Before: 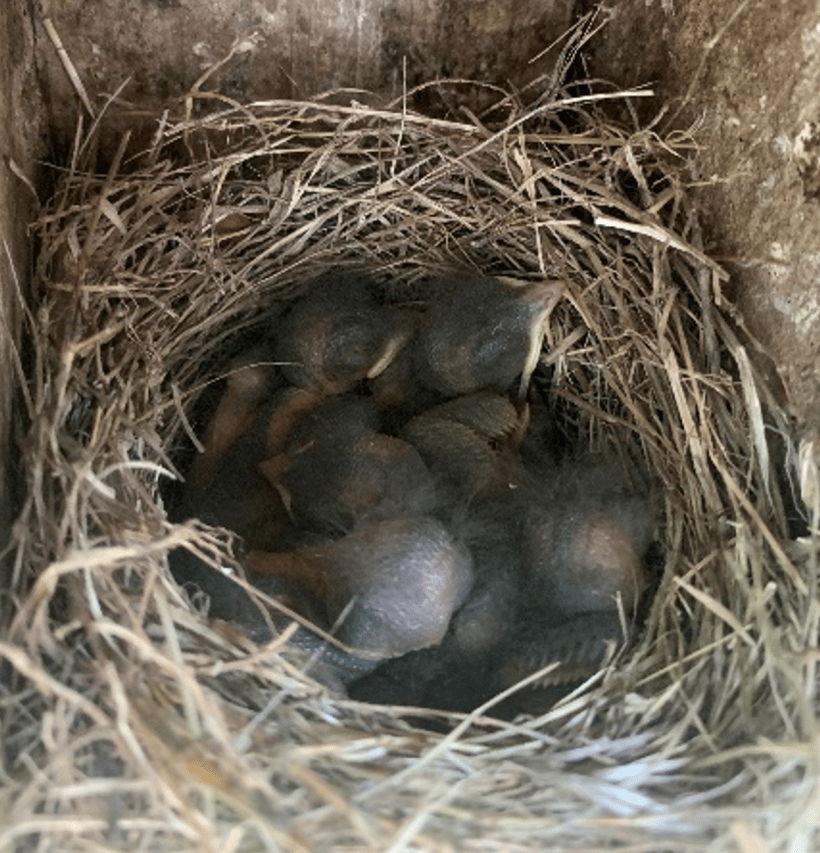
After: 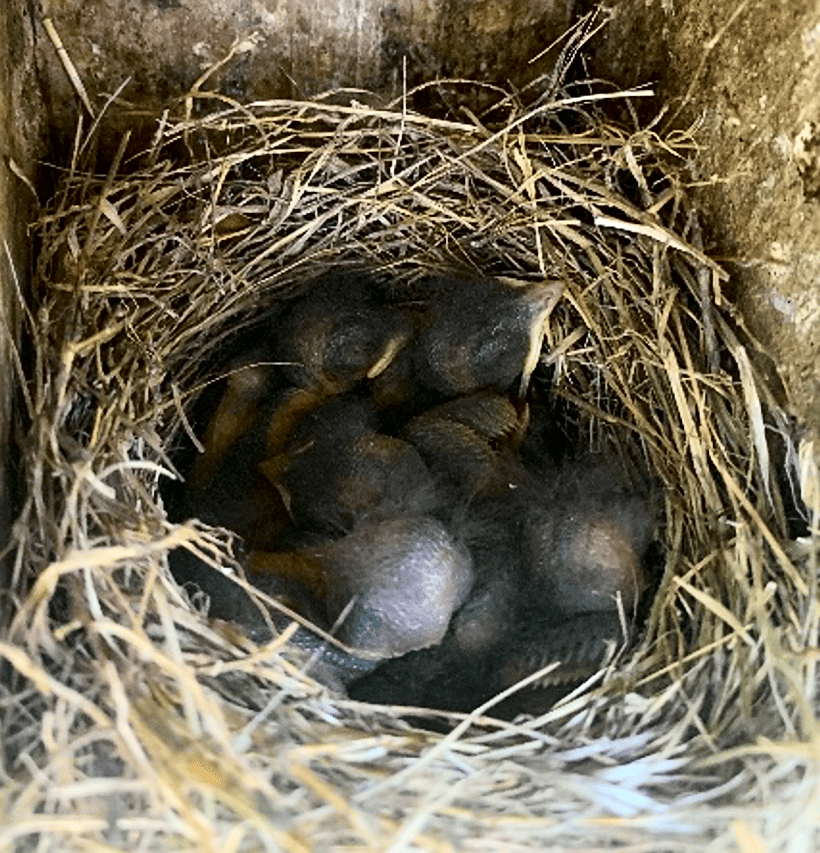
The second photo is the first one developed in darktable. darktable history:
sharpen: on, module defaults
tone curve: curves: ch0 [(0, 0.006) (0.046, 0.011) (0.13, 0.062) (0.338, 0.327) (0.494, 0.55) (0.728, 0.835) (1, 1)]; ch1 [(0, 0) (0.346, 0.324) (0.45, 0.431) (0.5, 0.5) (0.522, 0.517) (0.55, 0.57) (1, 1)]; ch2 [(0, 0) (0.453, 0.418) (0.5, 0.5) (0.526, 0.524) (0.554, 0.598) (0.622, 0.679) (0.707, 0.761) (1, 1)], color space Lab, independent channels, preserve colors none
